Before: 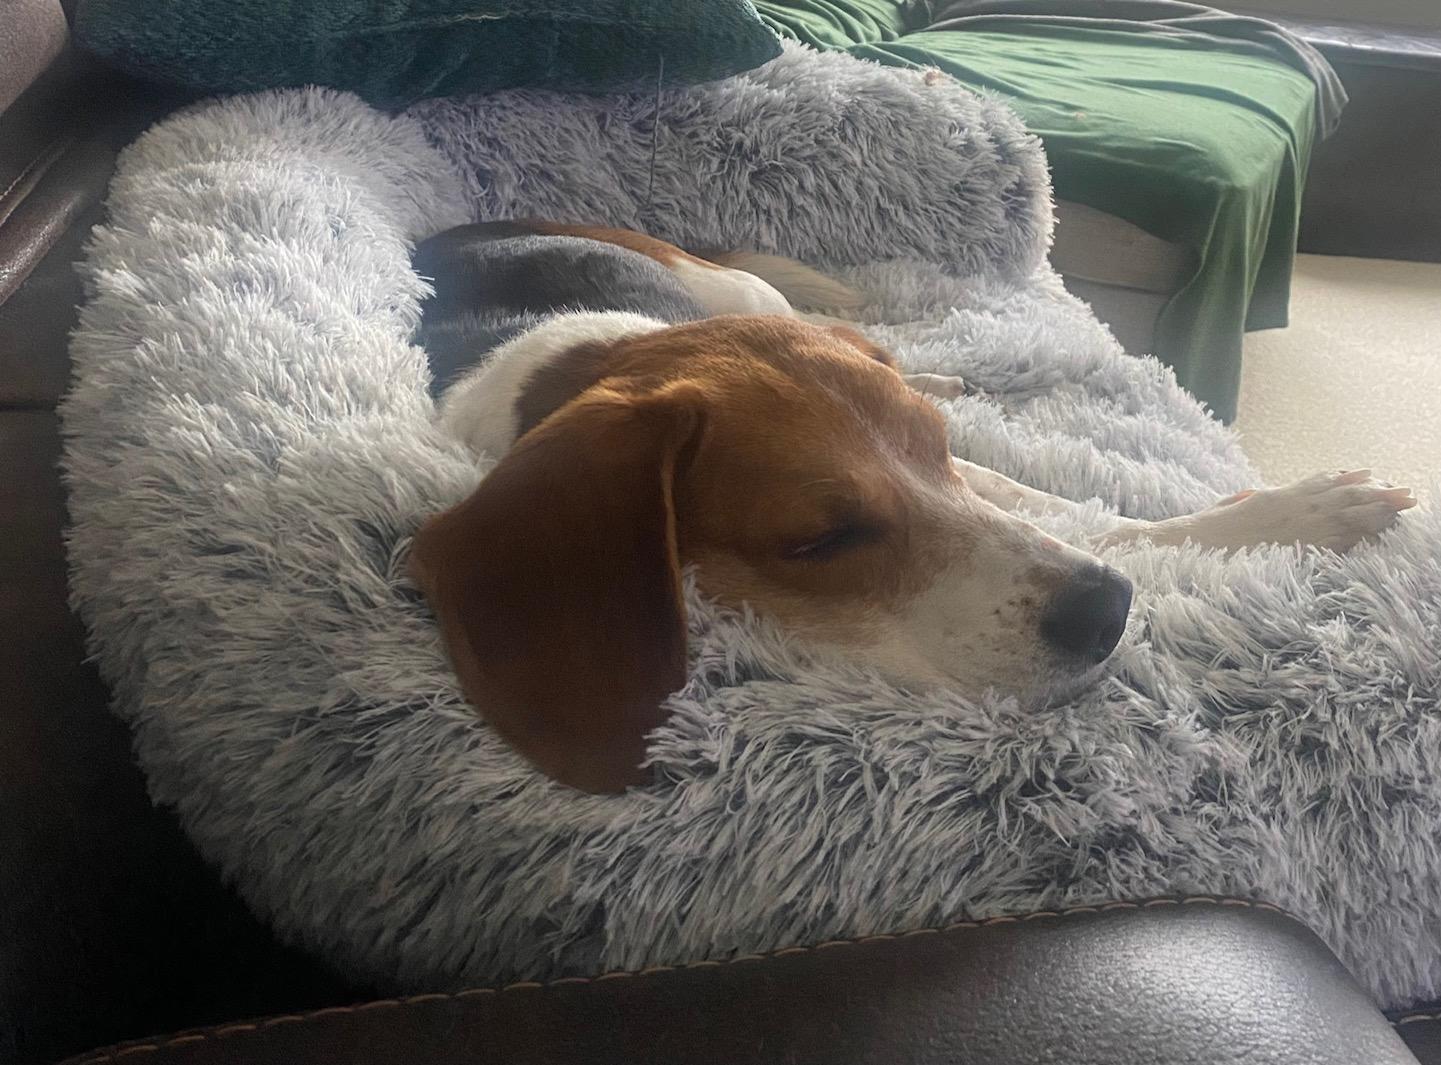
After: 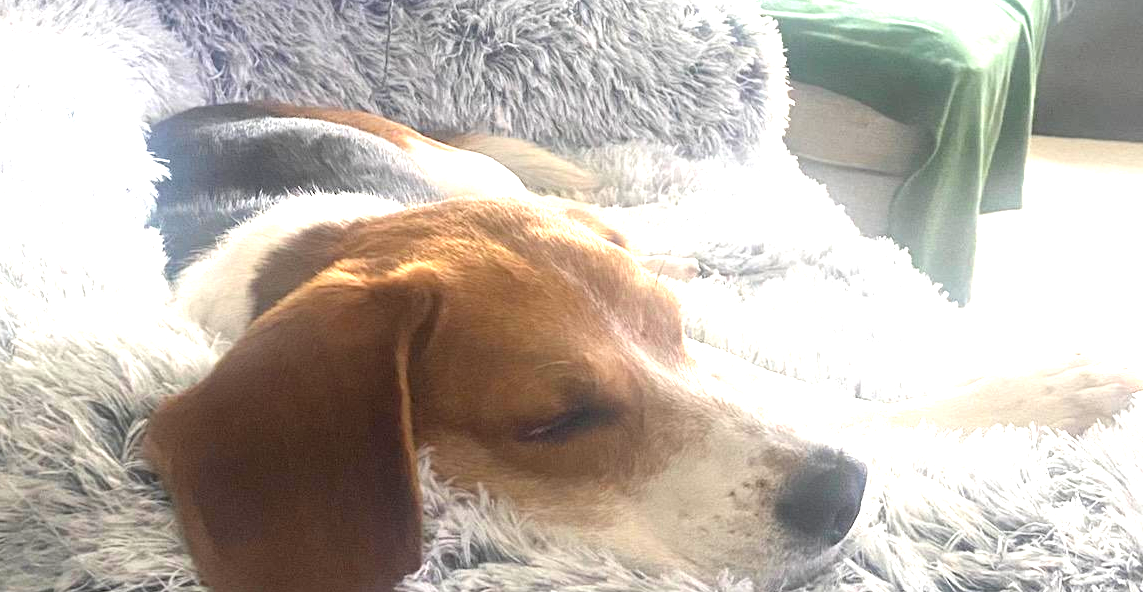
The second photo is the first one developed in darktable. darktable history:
crop: left 18.395%, top 11.101%, right 2.269%, bottom 33.252%
exposure: black level correction 0, exposure 1.707 EV, compensate highlight preservation false
